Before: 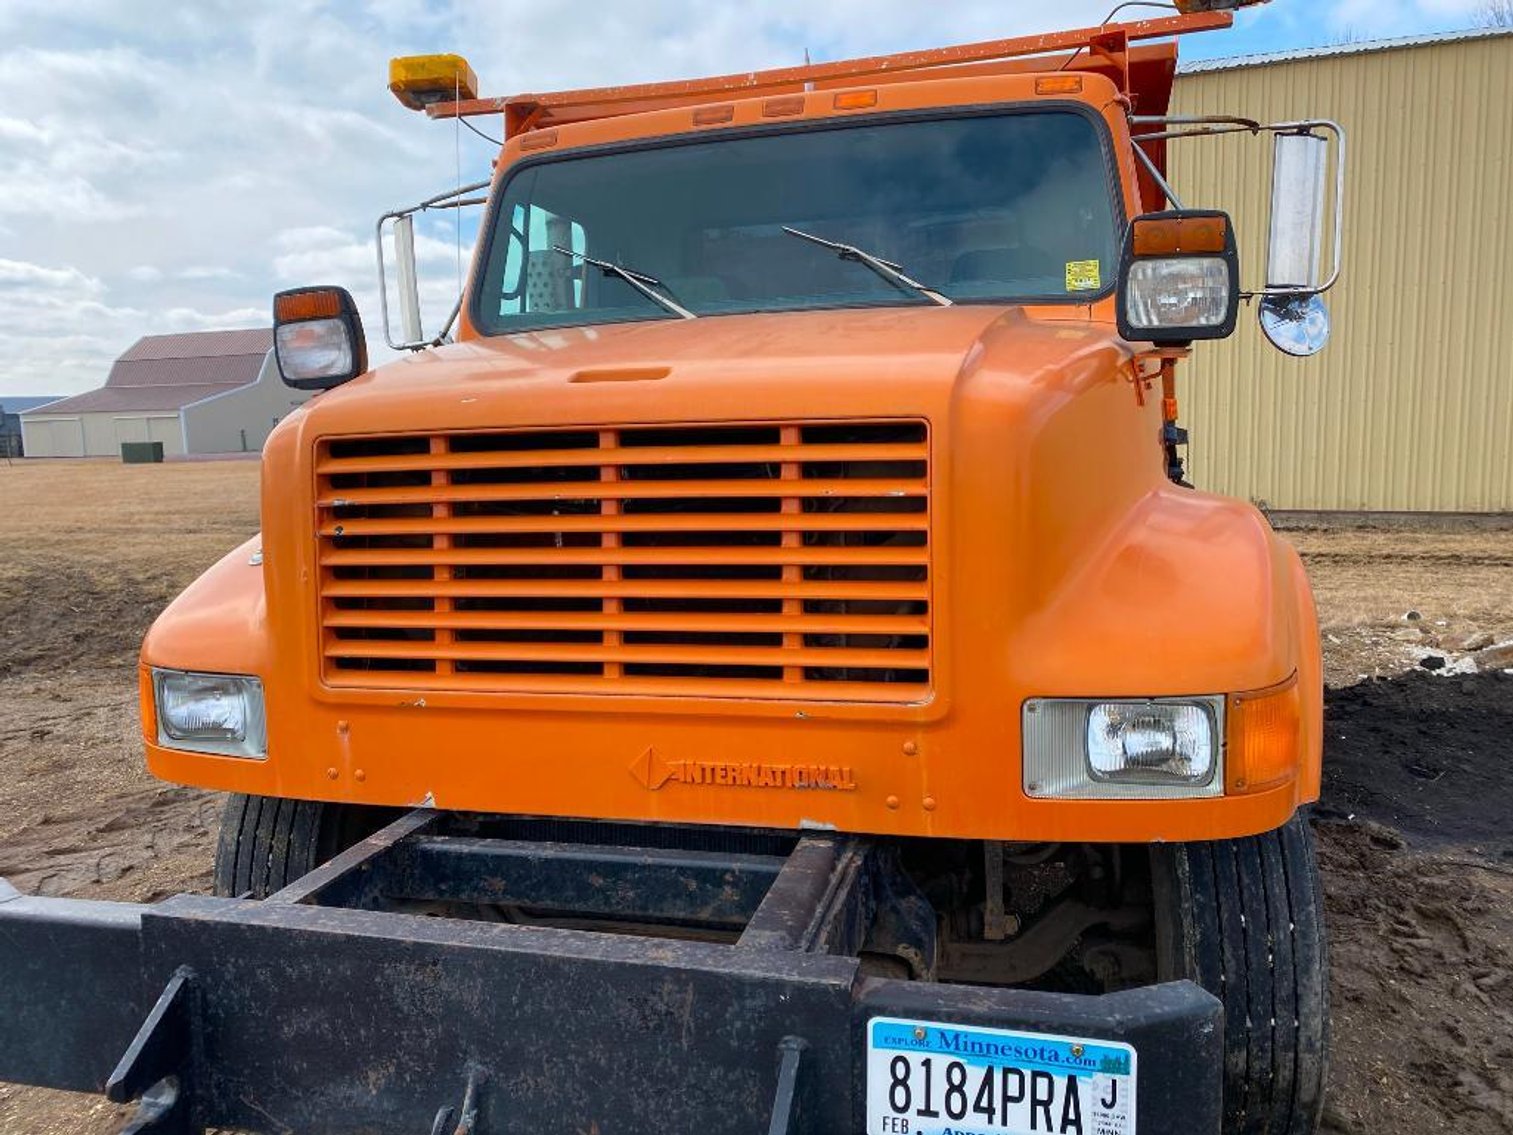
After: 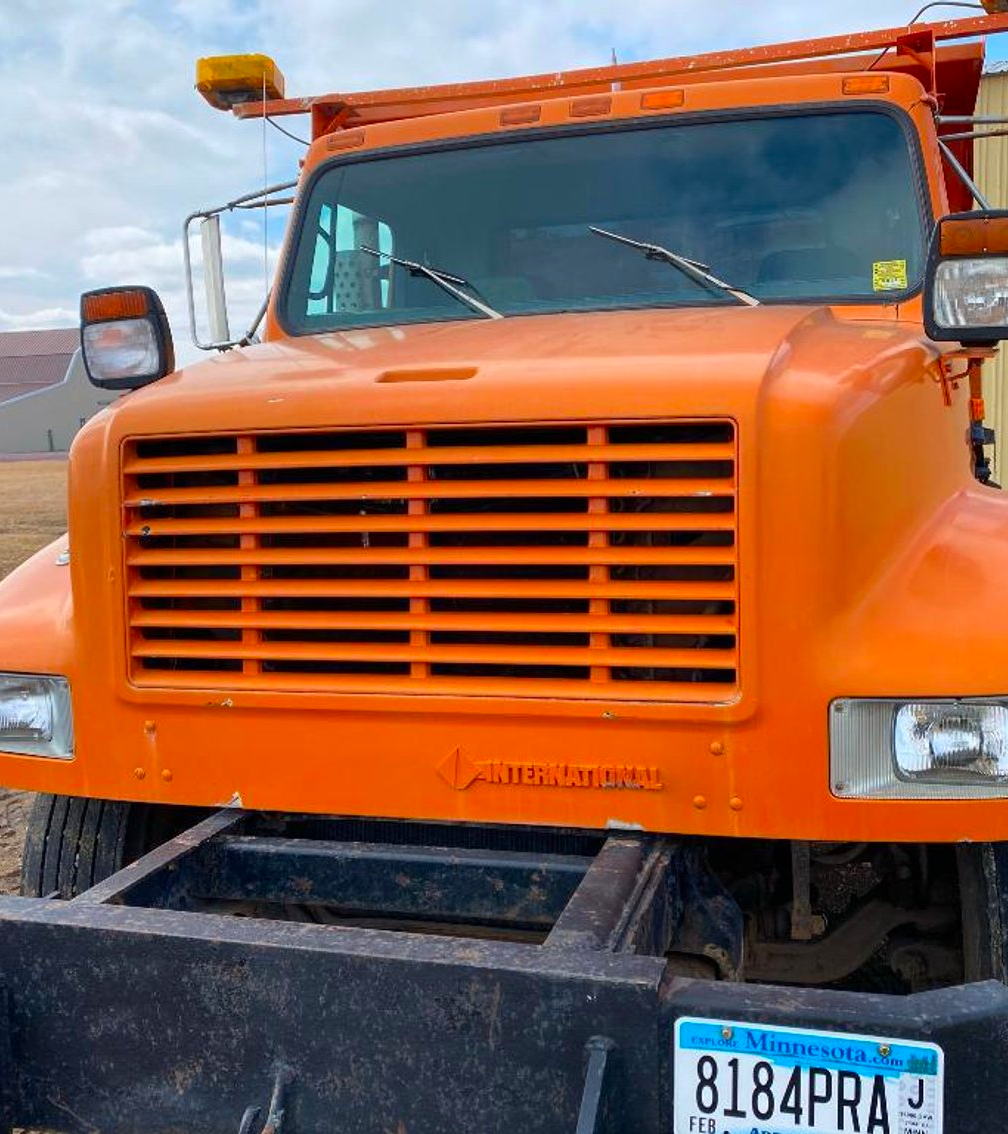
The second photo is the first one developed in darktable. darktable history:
contrast brightness saturation: saturation 0.176
crop and rotate: left 12.787%, right 20.58%
